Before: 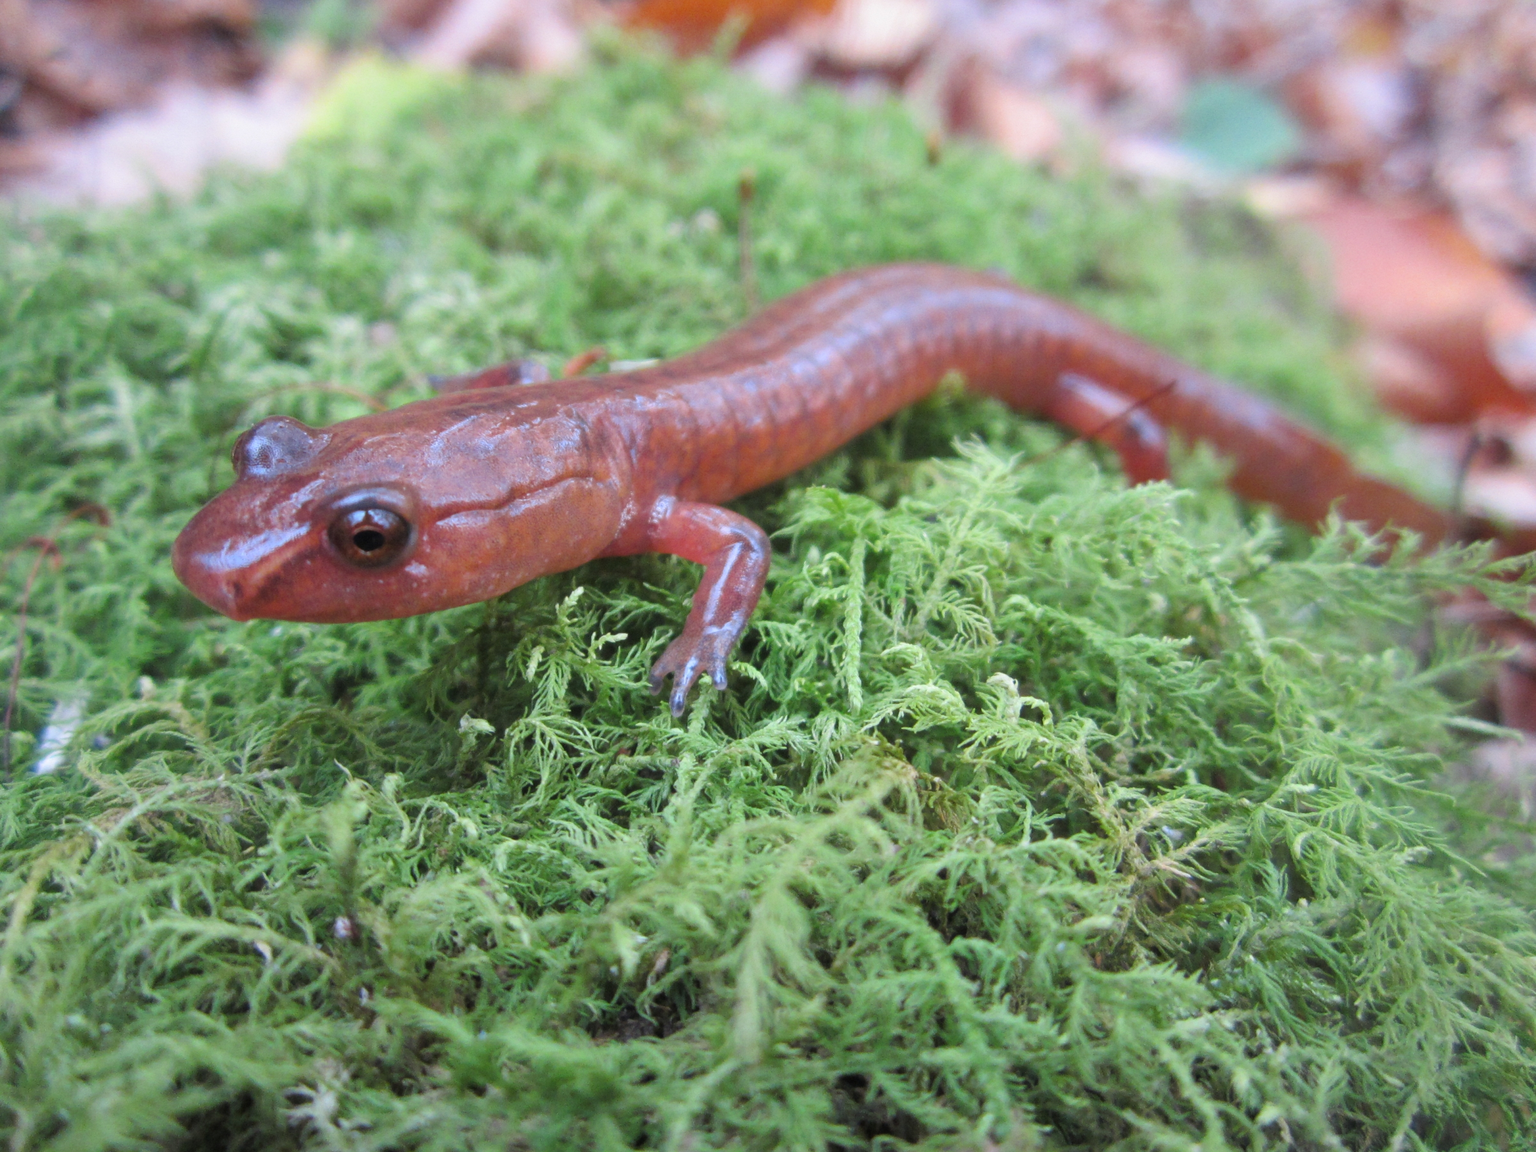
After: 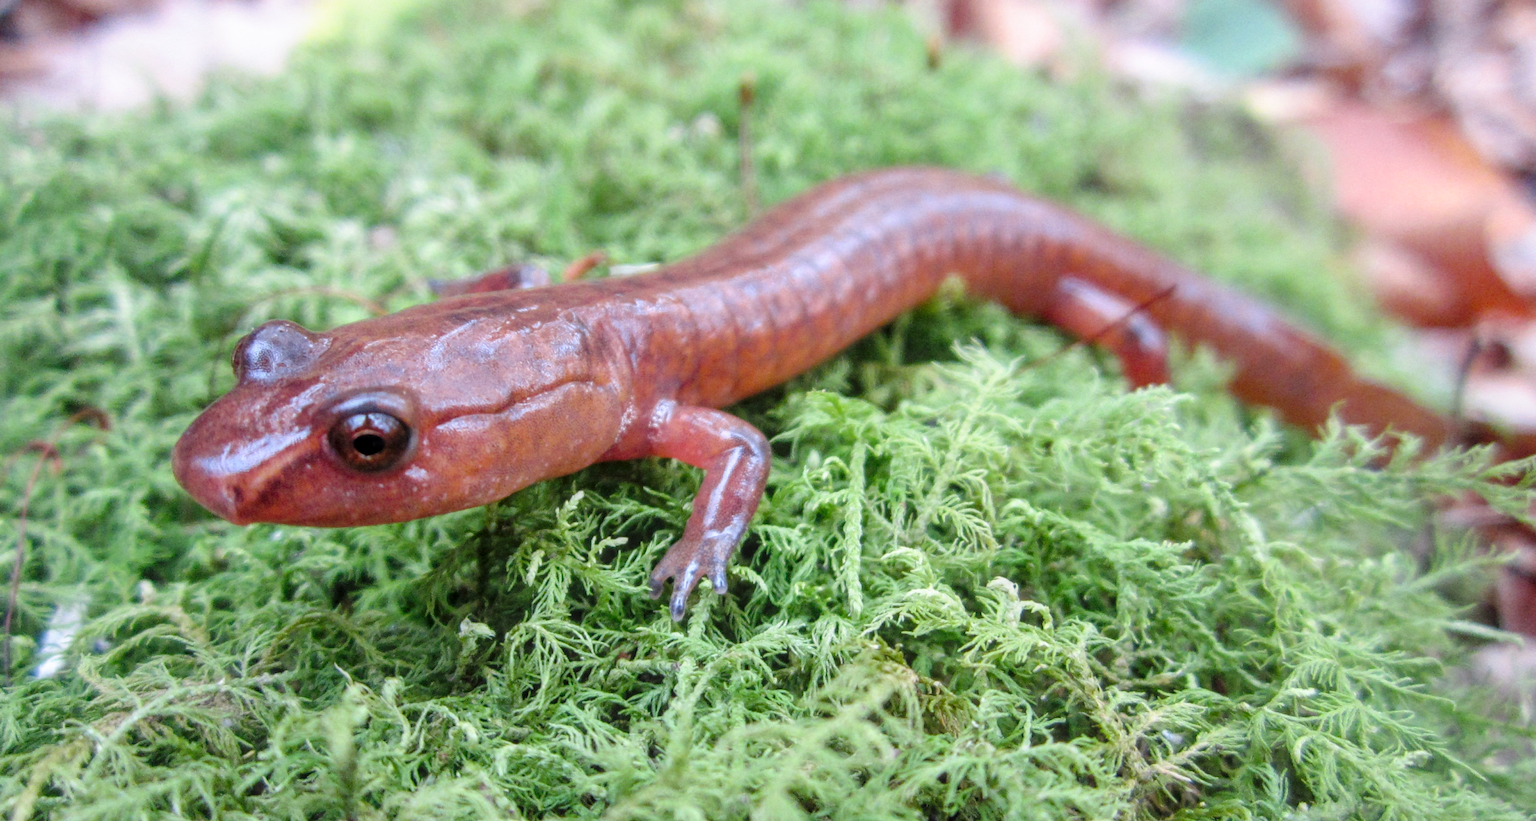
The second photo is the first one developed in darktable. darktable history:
crop and rotate: top 8.366%, bottom 20.3%
tone curve: curves: ch0 [(0, 0.013) (0.129, 0.1) (0.327, 0.382) (0.489, 0.573) (0.66, 0.748) (0.858, 0.926) (1, 0.977)]; ch1 [(0, 0) (0.353, 0.344) (0.45, 0.46) (0.498, 0.495) (0.521, 0.506) (0.563, 0.559) (0.592, 0.585) (0.657, 0.655) (1, 1)]; ch2 [(0, 0) (0.333, 0.346) (0.375, 0.375) (0.427, 0.44) (0.5, 0.501) (0.505, 0.499) (0.528, 0.533) (0.579, 0.61) (0.612, 0.644) (0.66, 0.715) (1, 1)], preserve colors none
local contrast: highlights 4%, shadows 6%, detail 133%
exposure: exposure -0.154 EV, compensate exposure bias true, compensate highlight preservation false
